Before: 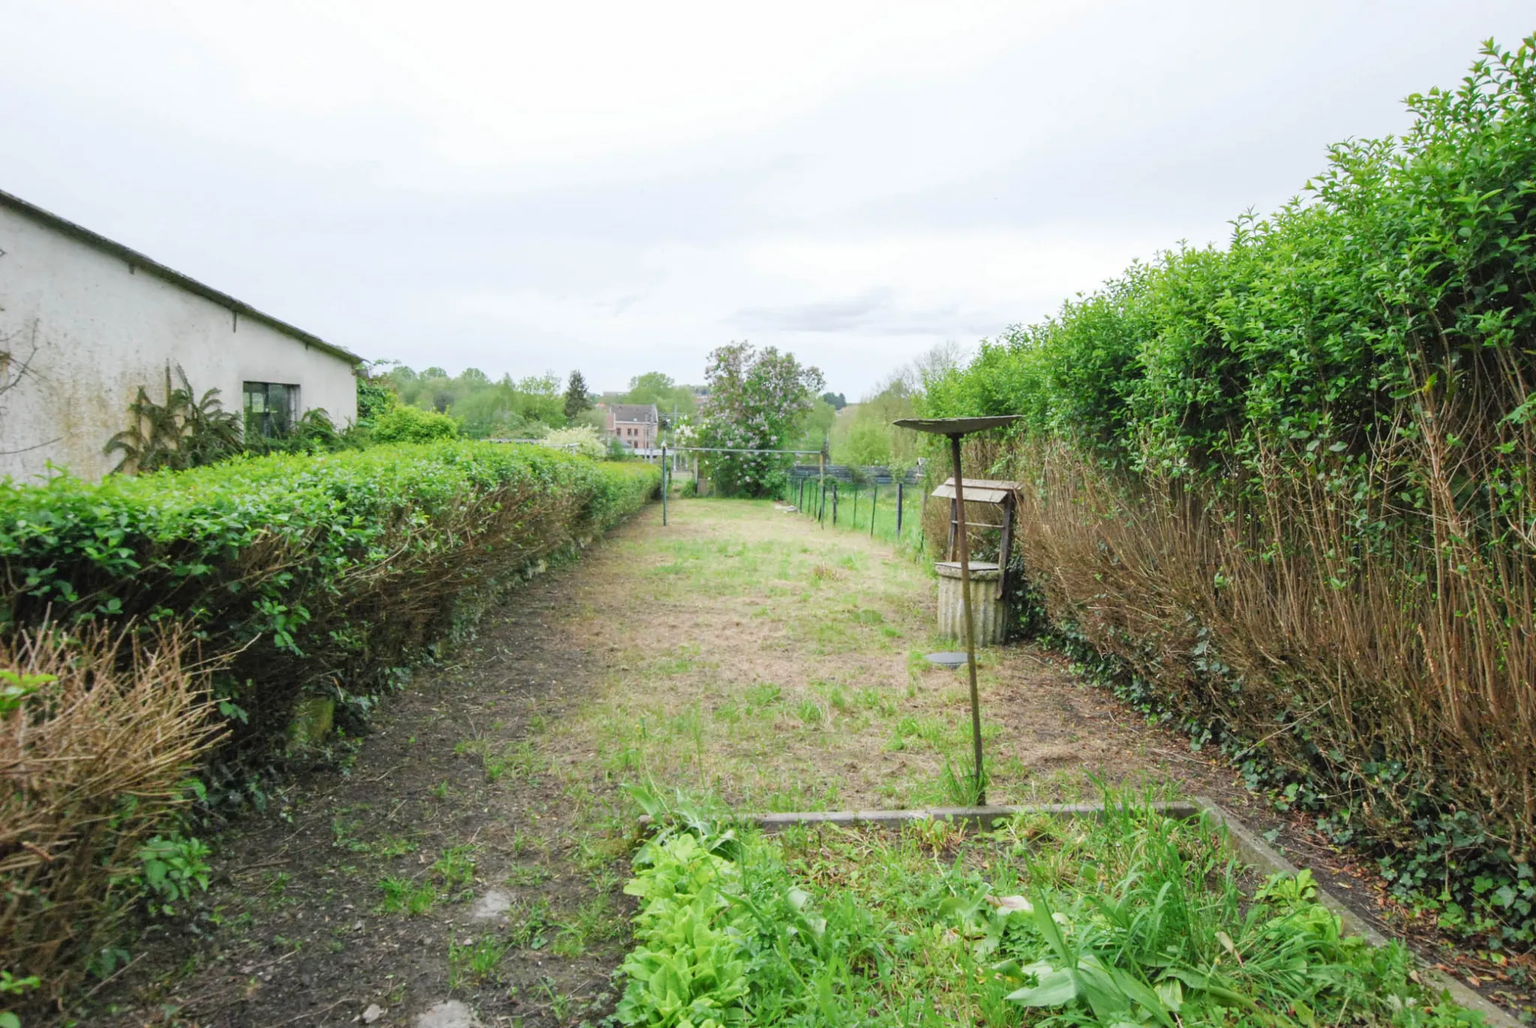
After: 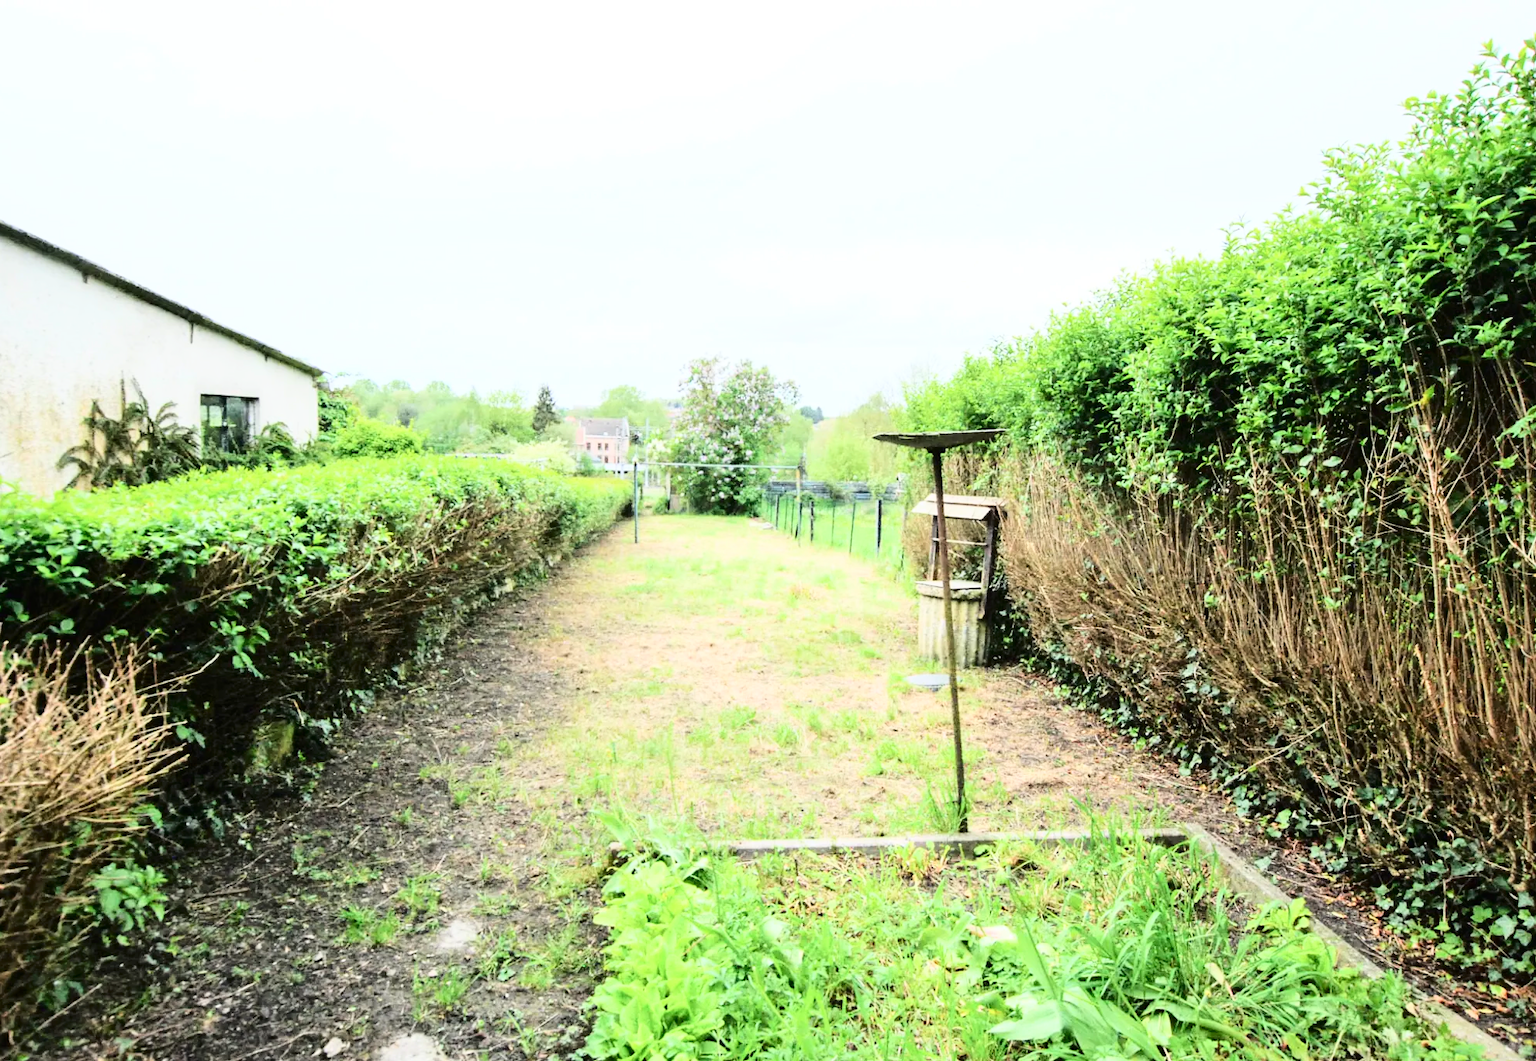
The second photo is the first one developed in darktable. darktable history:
base curve: curves: ch0 [(0, 0) (0.028, 0.03) (0.121, 0.232) (0.46, 0.748) (0.859, 0.968) (1, 1)]
contrast brightness saturation: contrast 0.29
crop and rotate: left 3.223%
